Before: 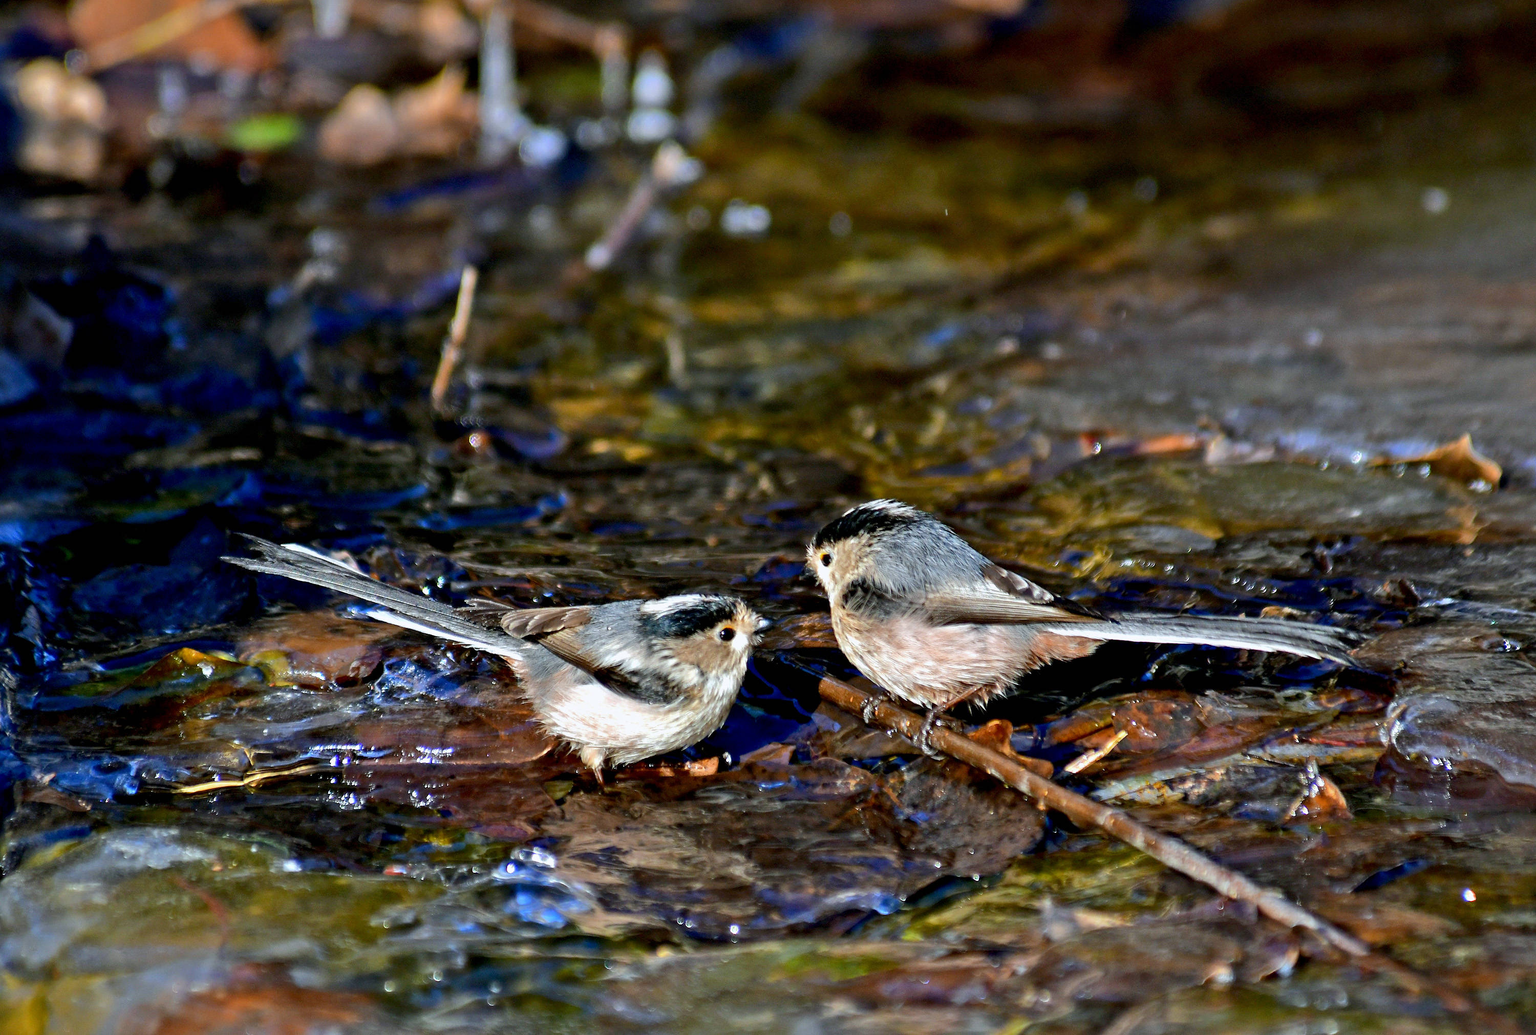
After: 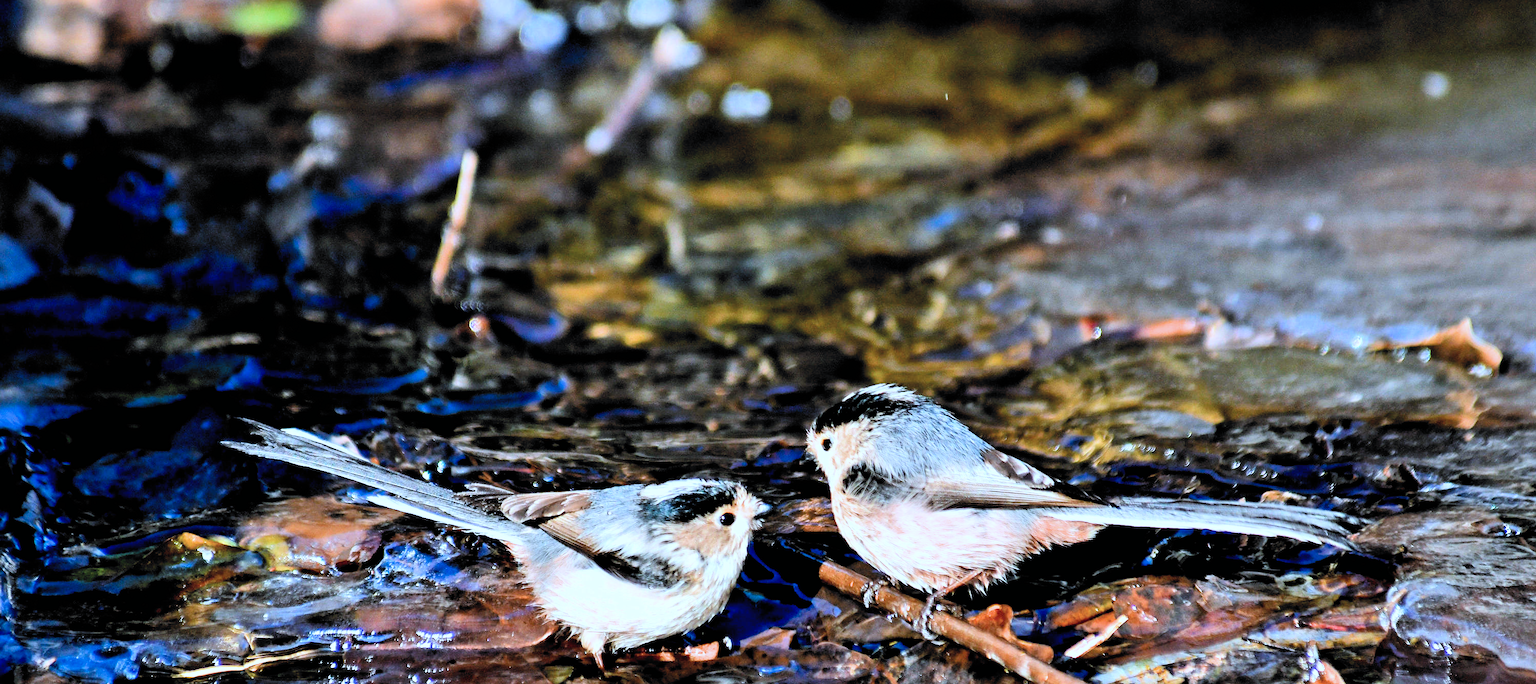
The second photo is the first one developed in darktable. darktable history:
color correction: highlights a* -2.36, highlights b* -18.35
filmic rgb: black relative exposure -5.08 EV, white relative exposure 3.96 EV, hardness 2.9, contrast 1.298, highlights saturation mix -28.88%, color science v6 (2022)
exposure: black level correction 0, exposure 1.2 EV, compensate exposure bias true, compensate highlight preservation false
crop: top 11.18%, bottom 22.668%
